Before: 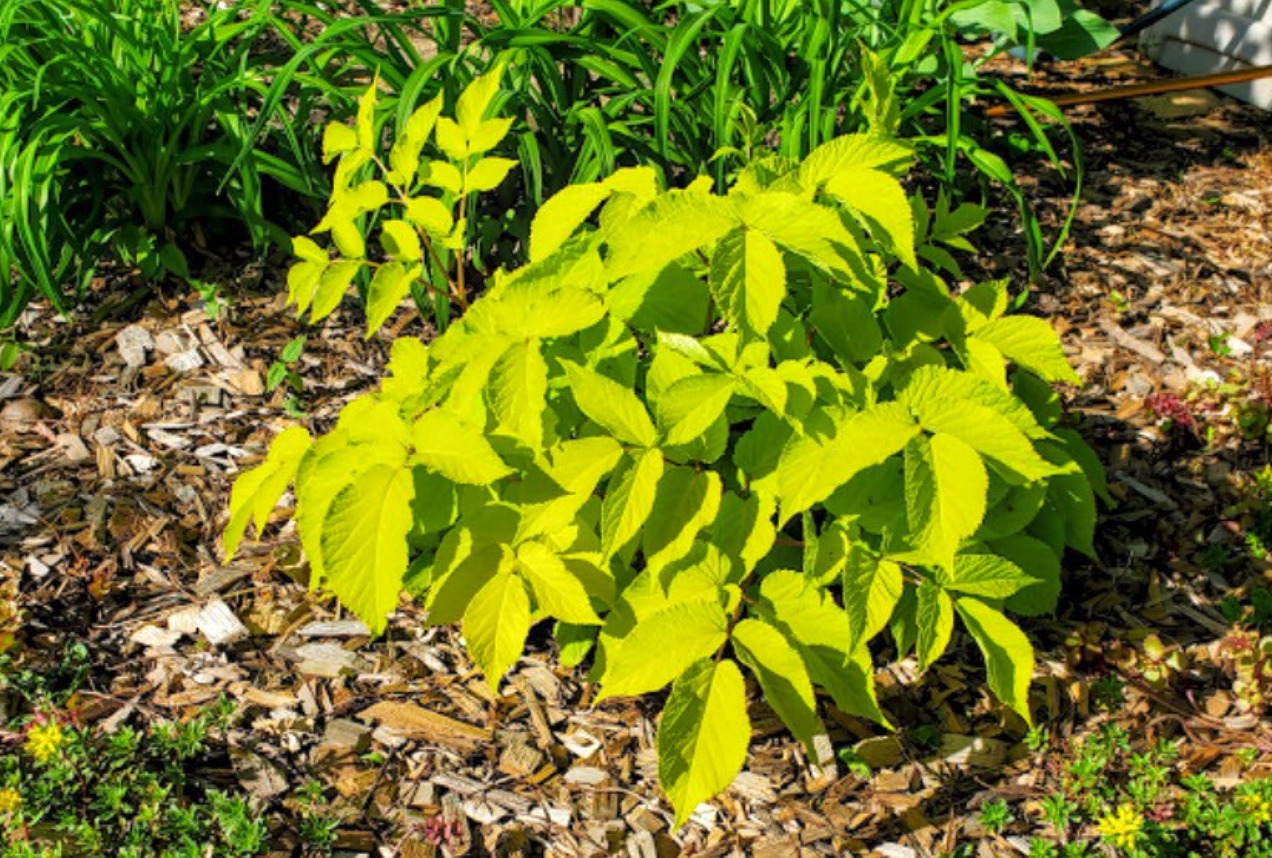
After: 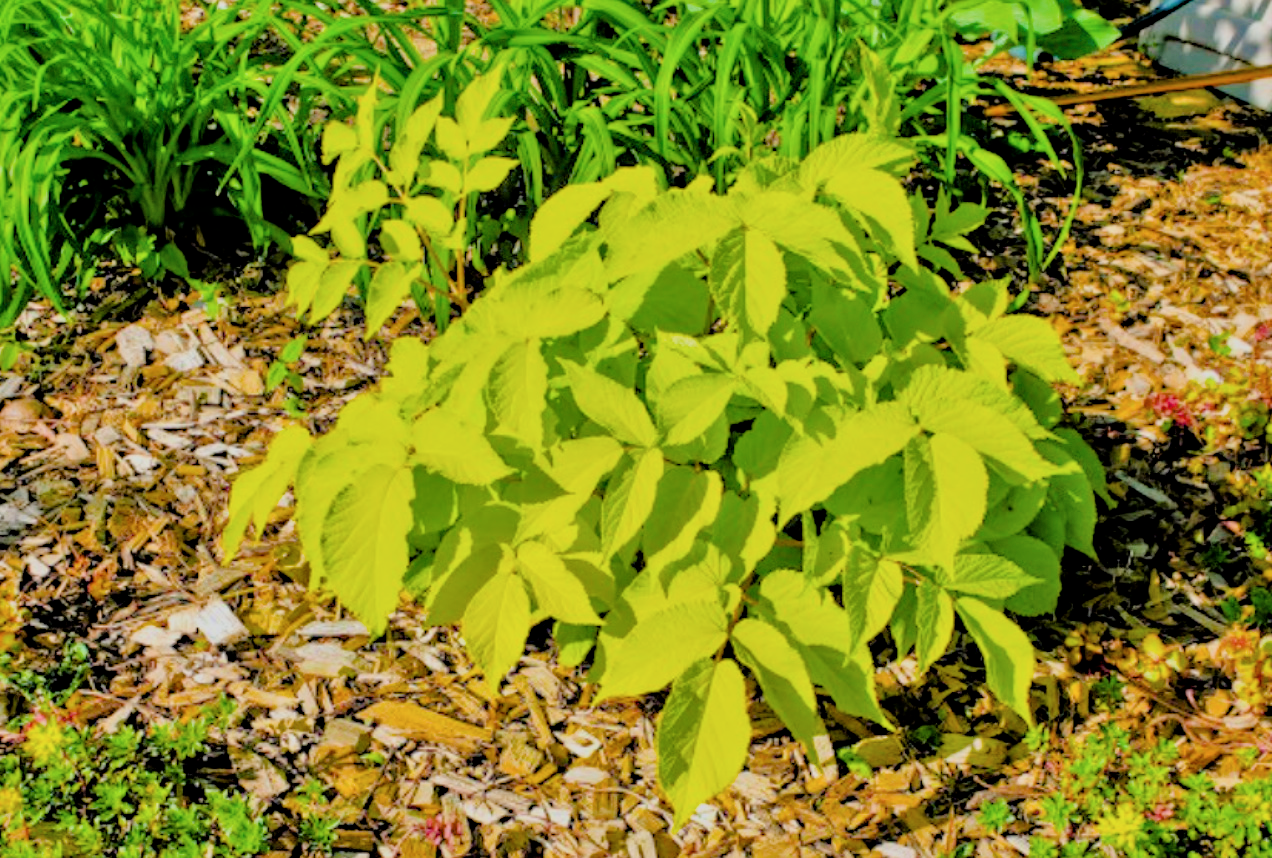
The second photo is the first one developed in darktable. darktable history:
local contrast: mode bilateral grid, contrast 20, coarseness 50, detail 120%, midtone range 0.2
contrast brightness saturation: saturation -0.05
filmic rgb: black relative exposure -7.32 EV, white relative exposure 5.09 EV, hardness 3.2
tone equalizer: -7 EV 0.15 EV, -6 EV 0.6 EV, -5 EV 1.15 EV, -4 EV 1.33 EV, -3 EV 1.15 EV, -2 EV 0.6 EV, -1 EV 0.15 EV, mask exposure compensation -0.5 EV
velvia: strength 15% | blend: blend mode lighten, opacity 100%; mask: uniform (no mask)
color balance rgb: perceptual saturation grading › global saturation 40%, global vibrance 15%
haze removal: compatibility mode true, adaptive false
